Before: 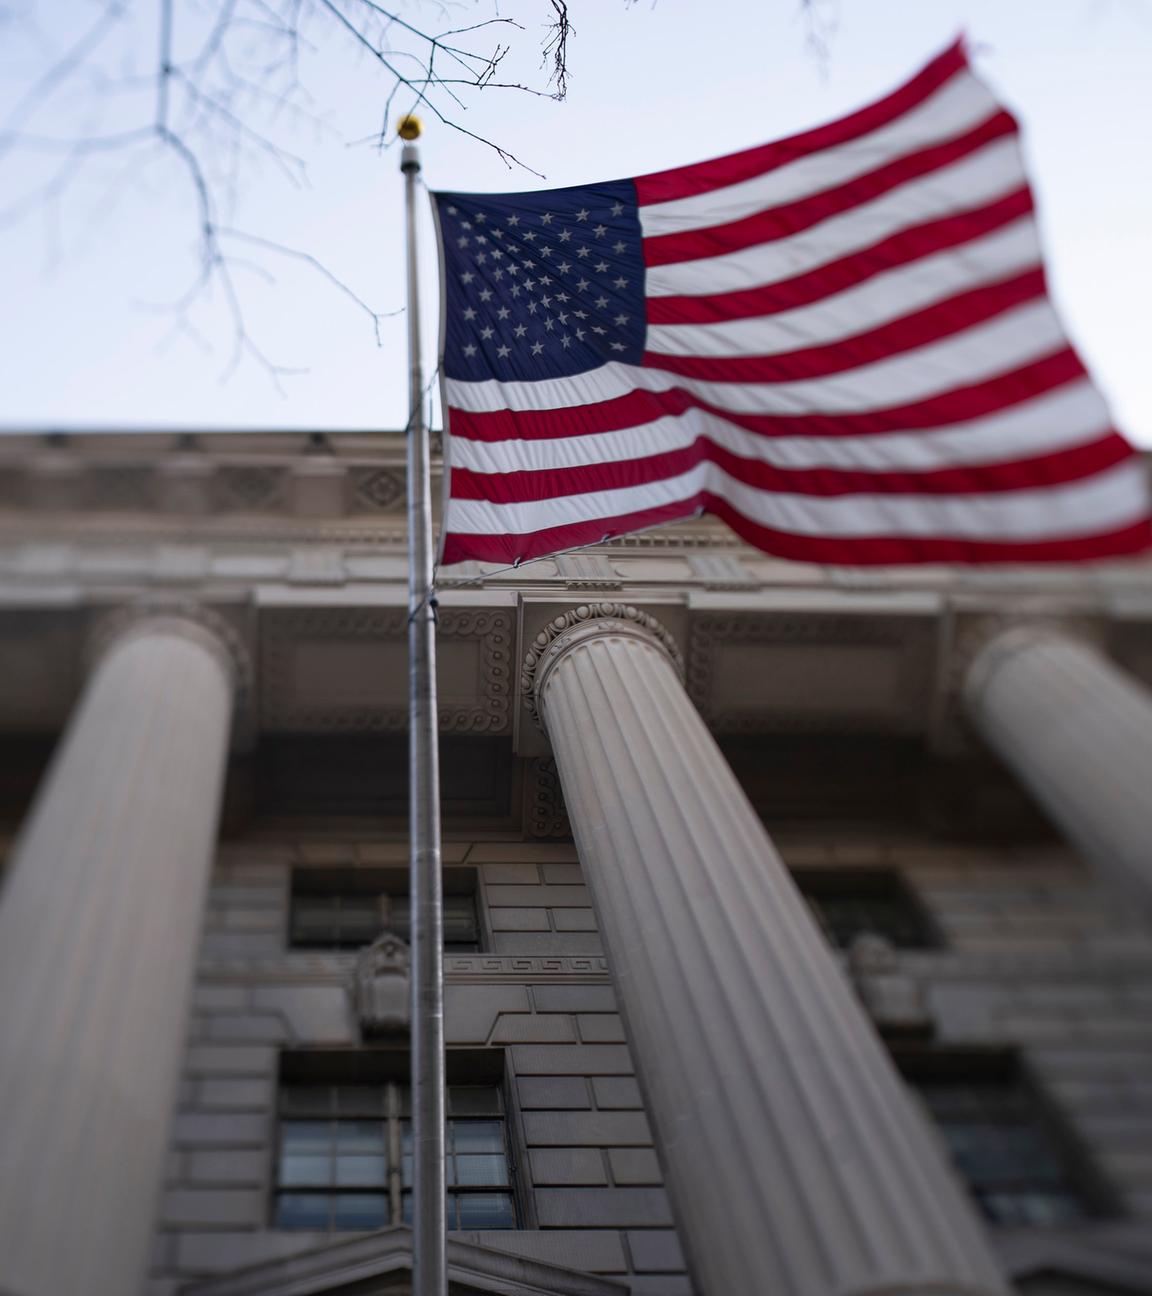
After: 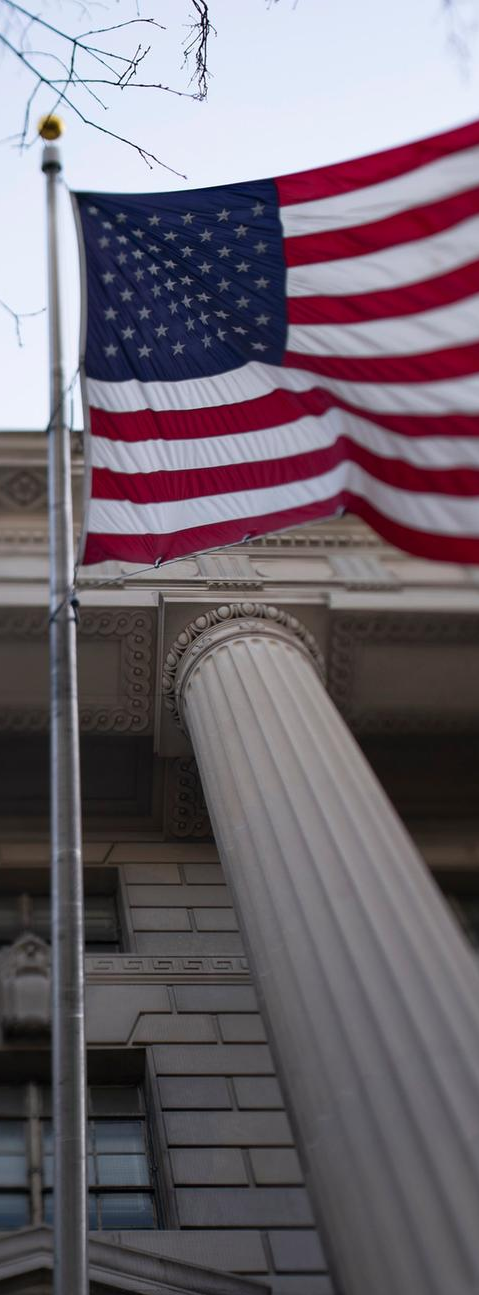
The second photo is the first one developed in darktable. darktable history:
crop: left 31.227%, right 27.176%
